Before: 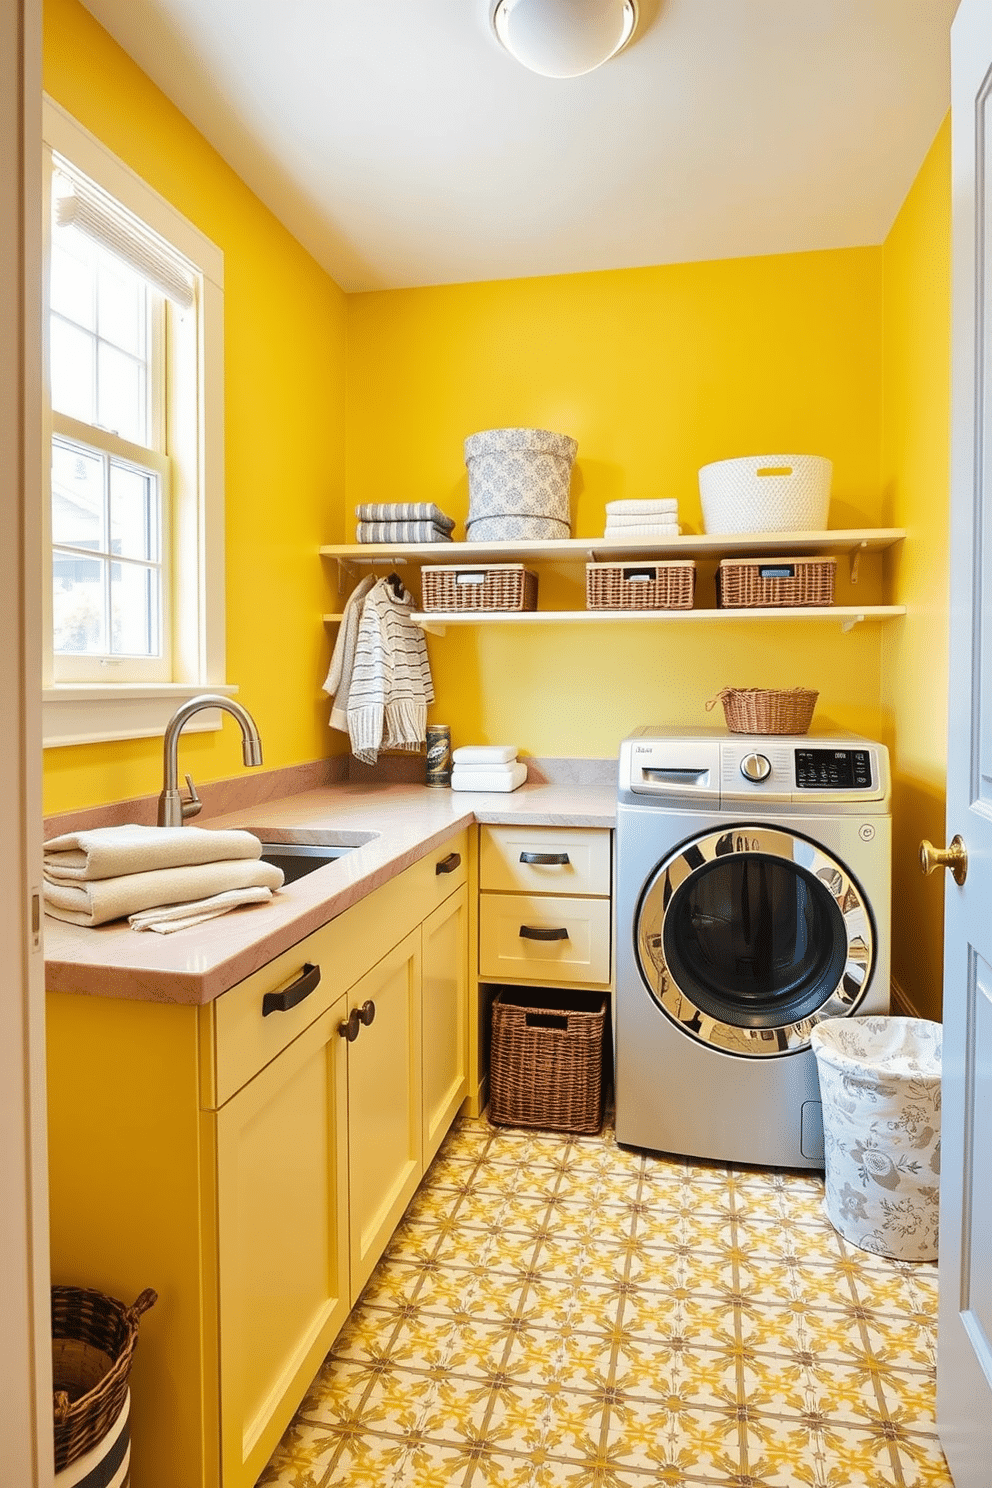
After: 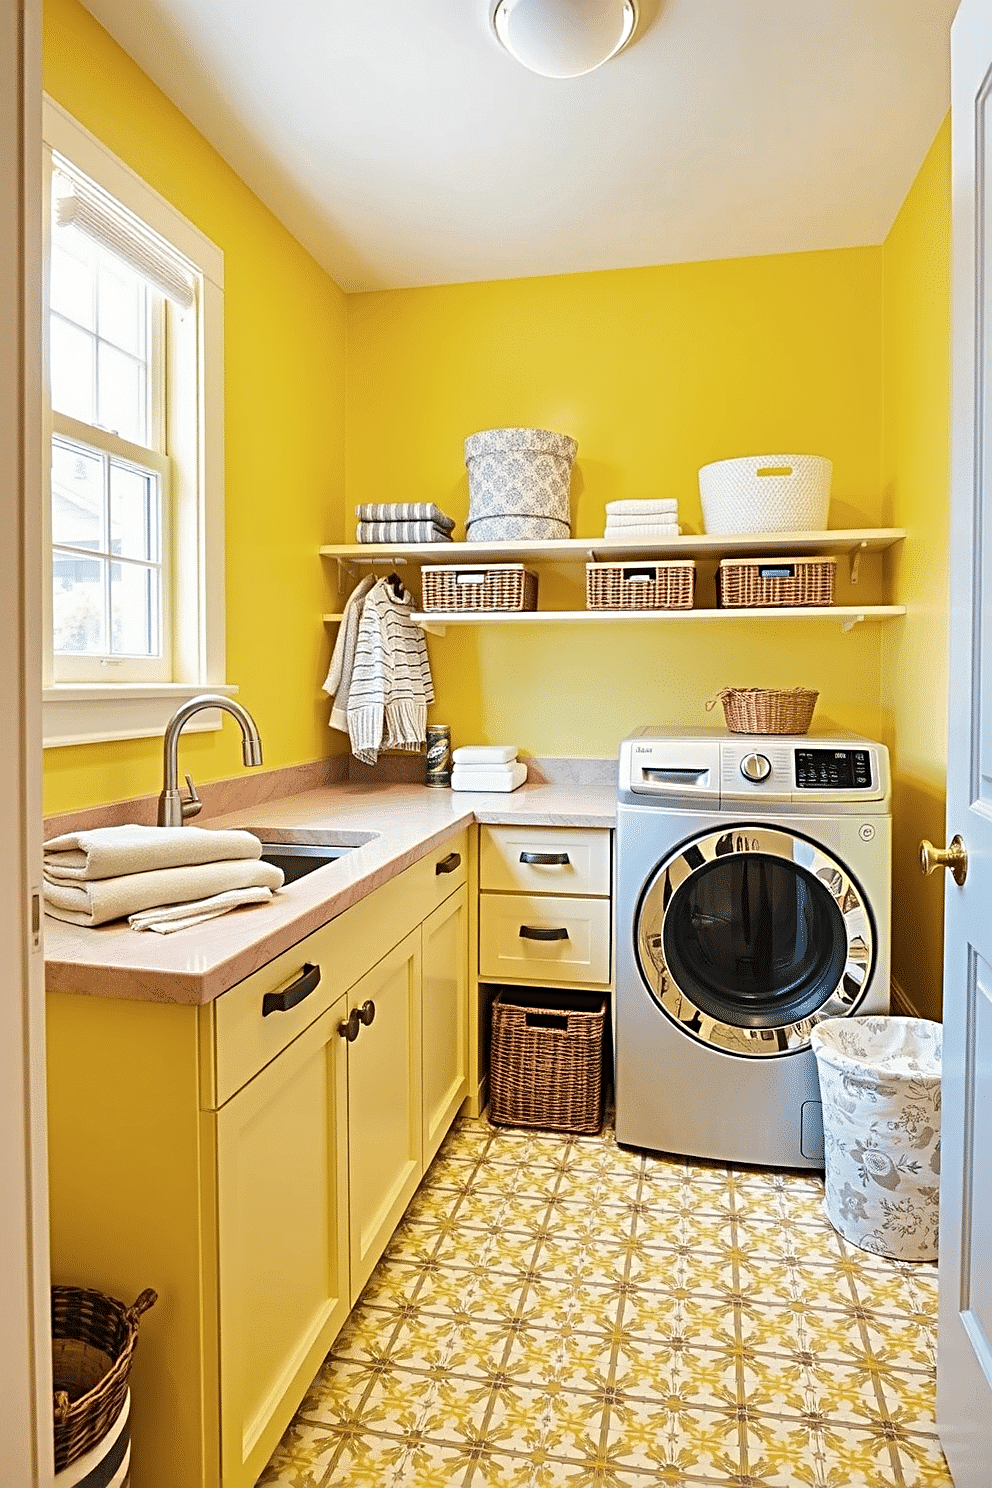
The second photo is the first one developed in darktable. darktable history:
sharpen: radius 4
color zones: curves: ch0 [(0, 0.558) (0.143, 0.548) (0.286, 0.447) (0.429, 0.259) (0.571, 0.5) (0.714, 0.5) (0.857, 0.593) (1, 0.558)]; ch1 [(0, 0.543) (0.01, 0.544) (0.12, 0.492) (0.248, 0.458) (0.5, 0.534) (0.748, 0.5) (0.99, 0.469) (1, 0.543)]; ch2 [(0, 0.507) (0.143, 0.522) (0.286, 0.505) (0.429, 0.5) (0.571, 0.5) (0.714, 0.5) (0.857, 0.5) (1, 0.507)]
